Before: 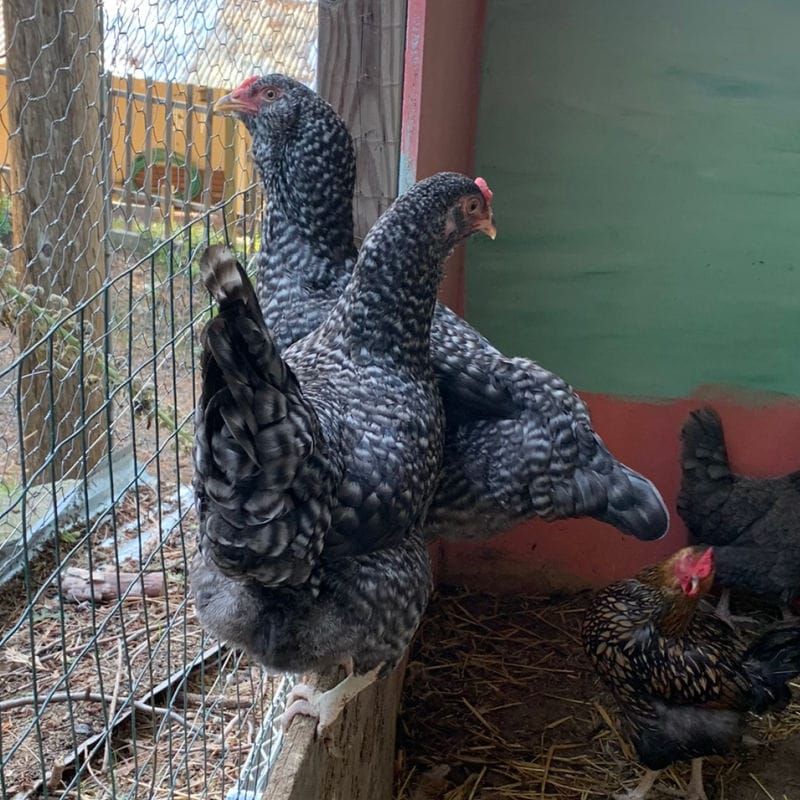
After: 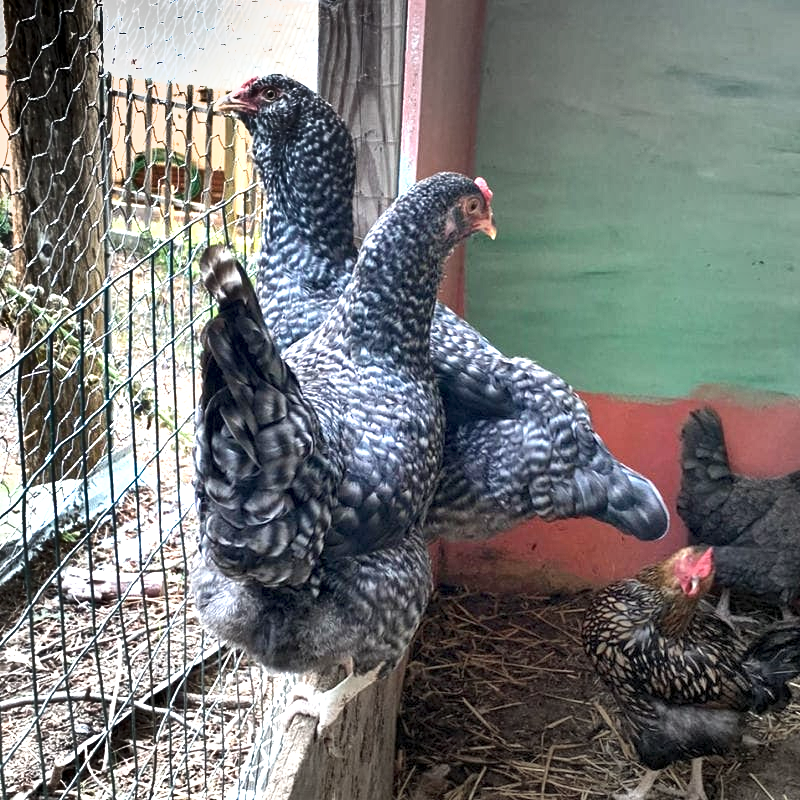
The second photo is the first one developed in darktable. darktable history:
exposure: black level correction 0, exposure 1.676 EV, compensate exposure bias true, compensate highlight preservation false
local contrast: highlights 104%, shadows 102%, detail 131%, midtone range 0.2
vignetting: fall-off start 70.34%, brightness -0.154, width/height ratio 1.333
shadows and highlights: white point adjustment -3.48, highlights -63.64, soften with gaussian
